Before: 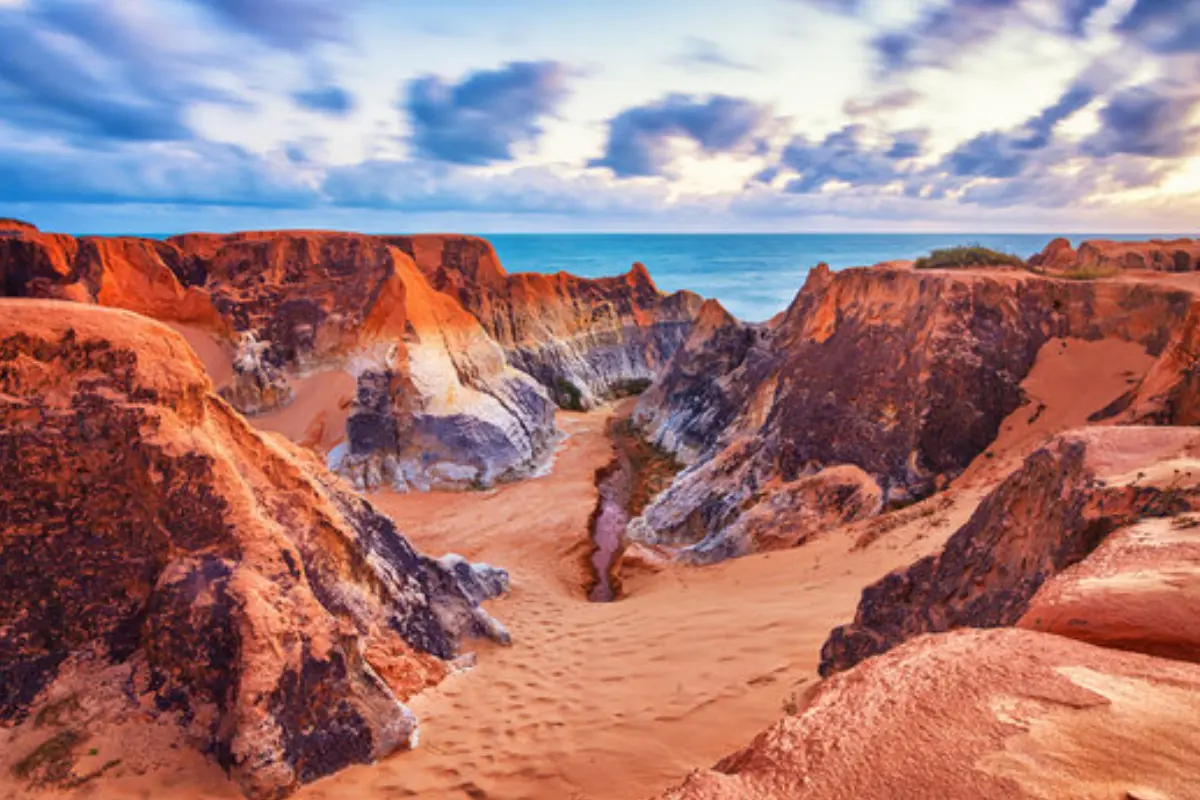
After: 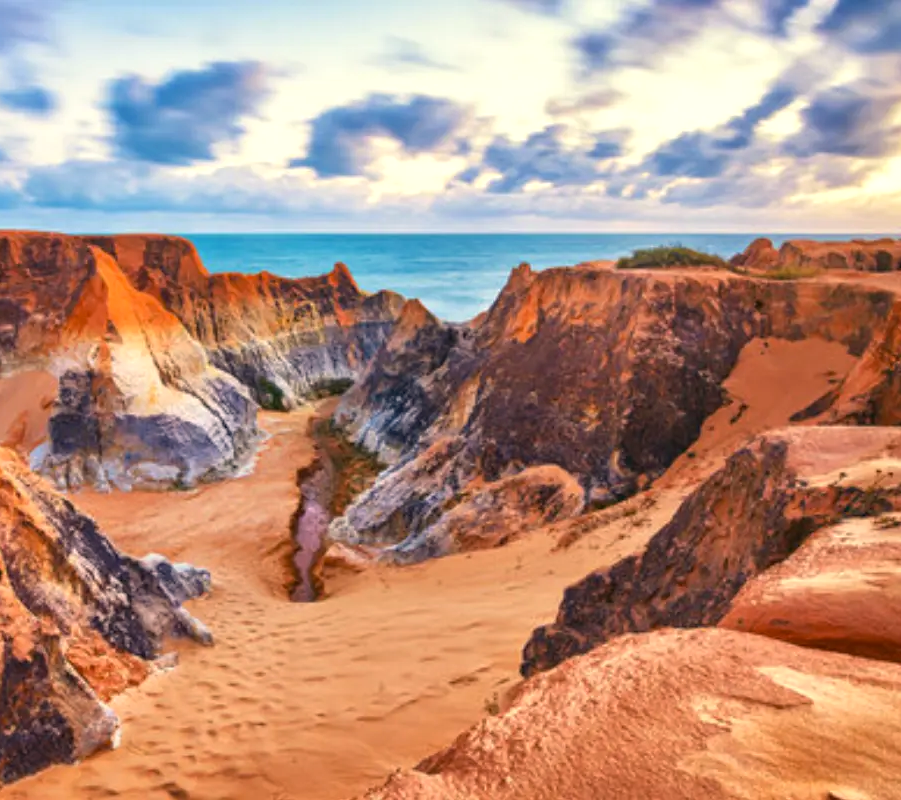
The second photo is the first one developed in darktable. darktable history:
color correction: highlights a* -0.335, highlights b* 9.37, shadows a* -8.91, shadows b* 1.12
levels: levels [0, 0.474, 0.947]
crop and rotate: left 24.898%
